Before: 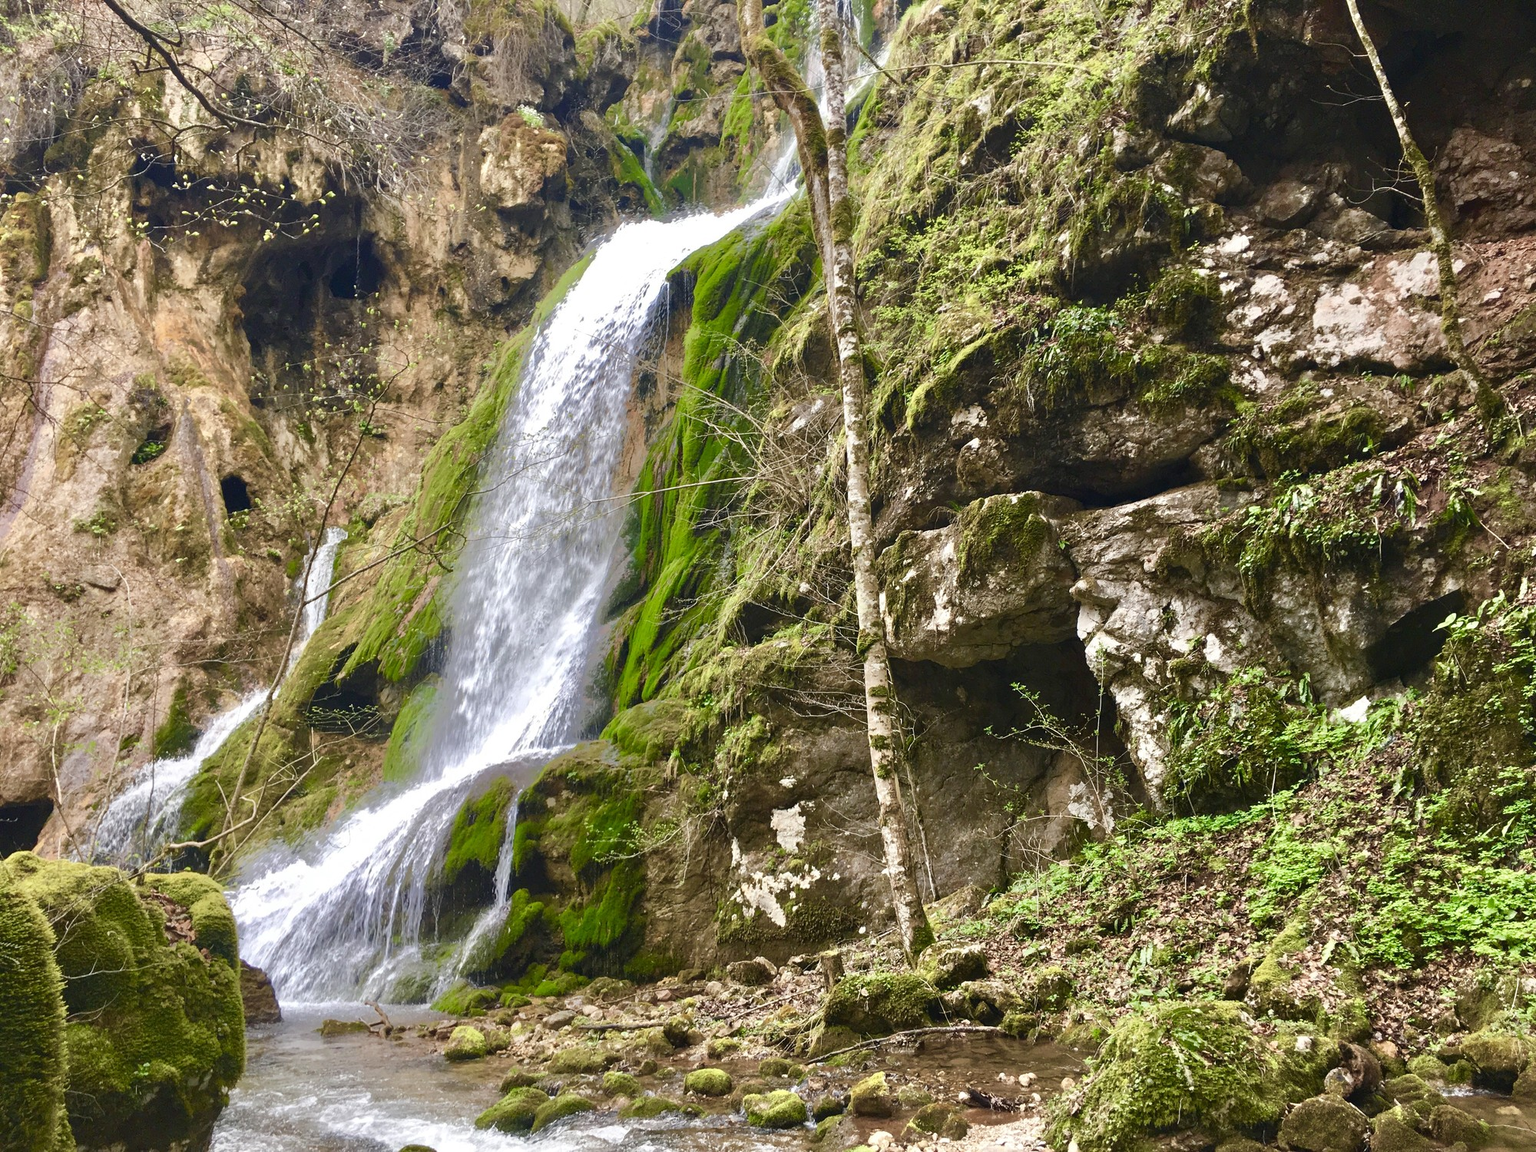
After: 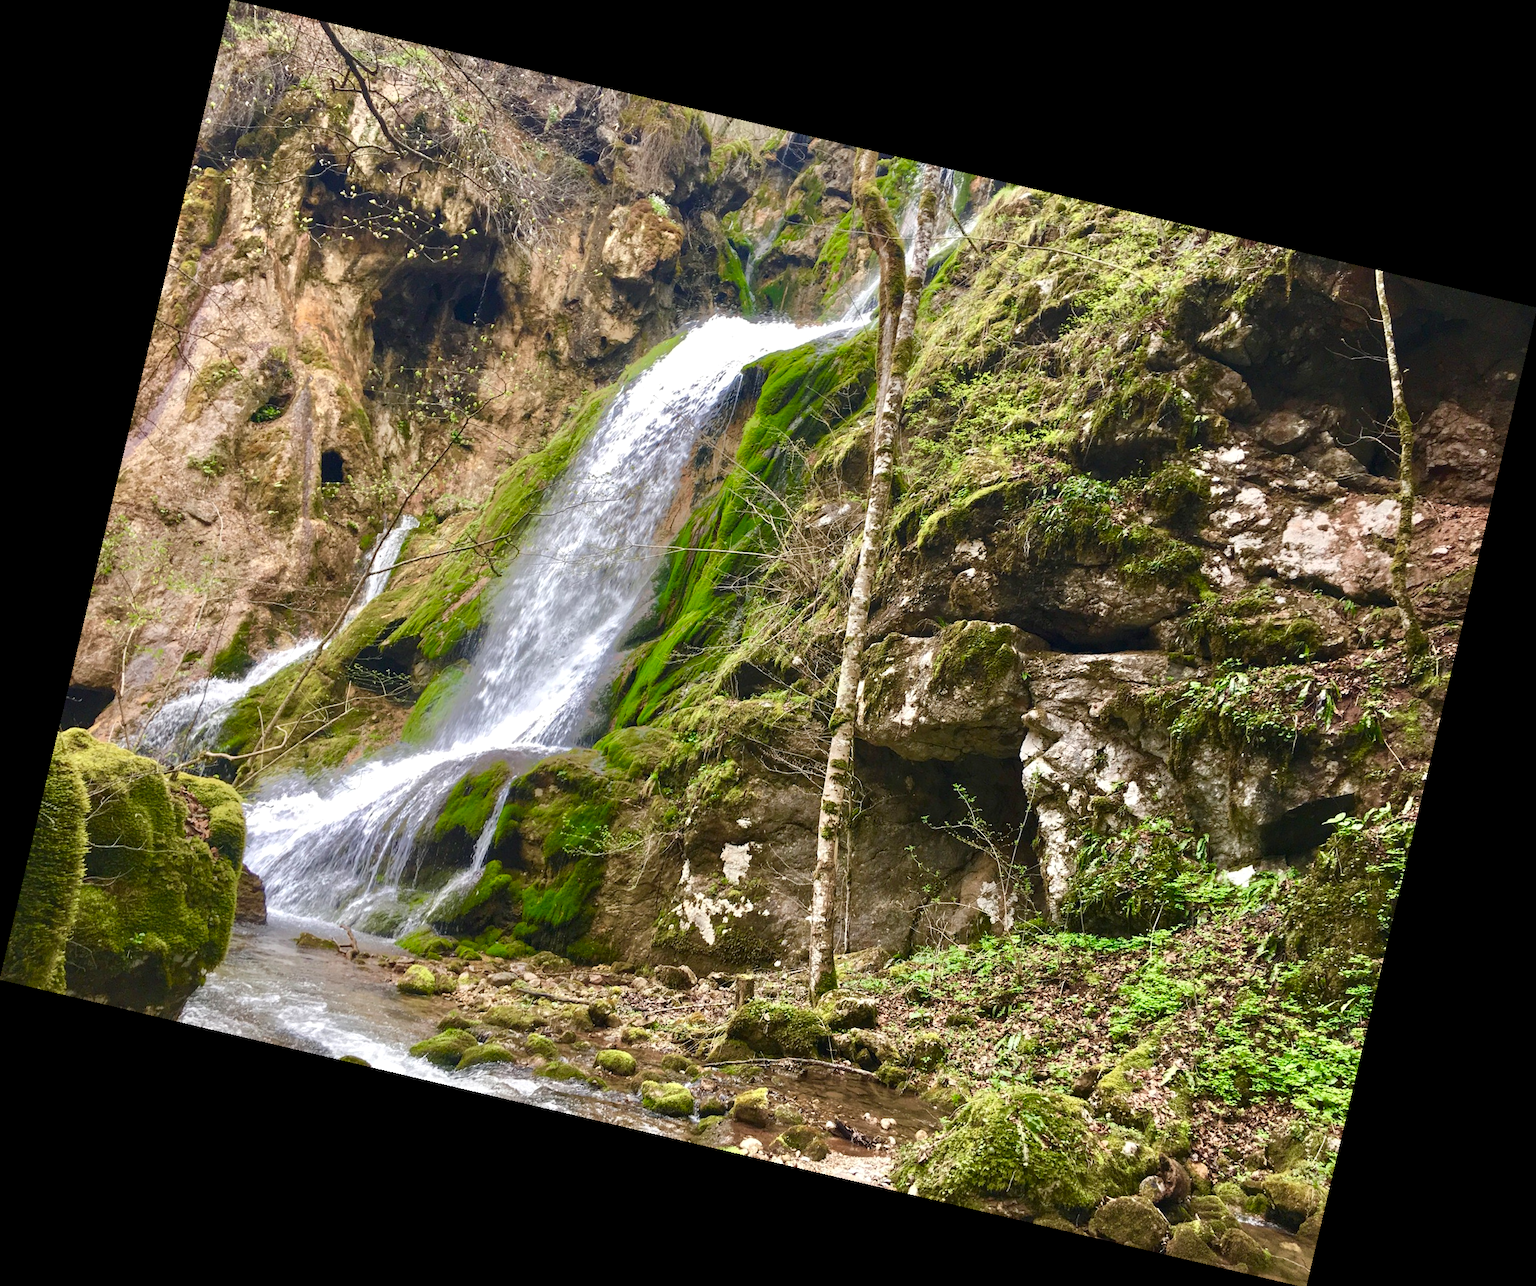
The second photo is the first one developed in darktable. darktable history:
tone equalizer: on, module defaults
rotate and perspective: rotation 13.27°, automatic cropping off
local contrast: highlights 100%, shadows 100%, detail 120%, midtone range 0.2
